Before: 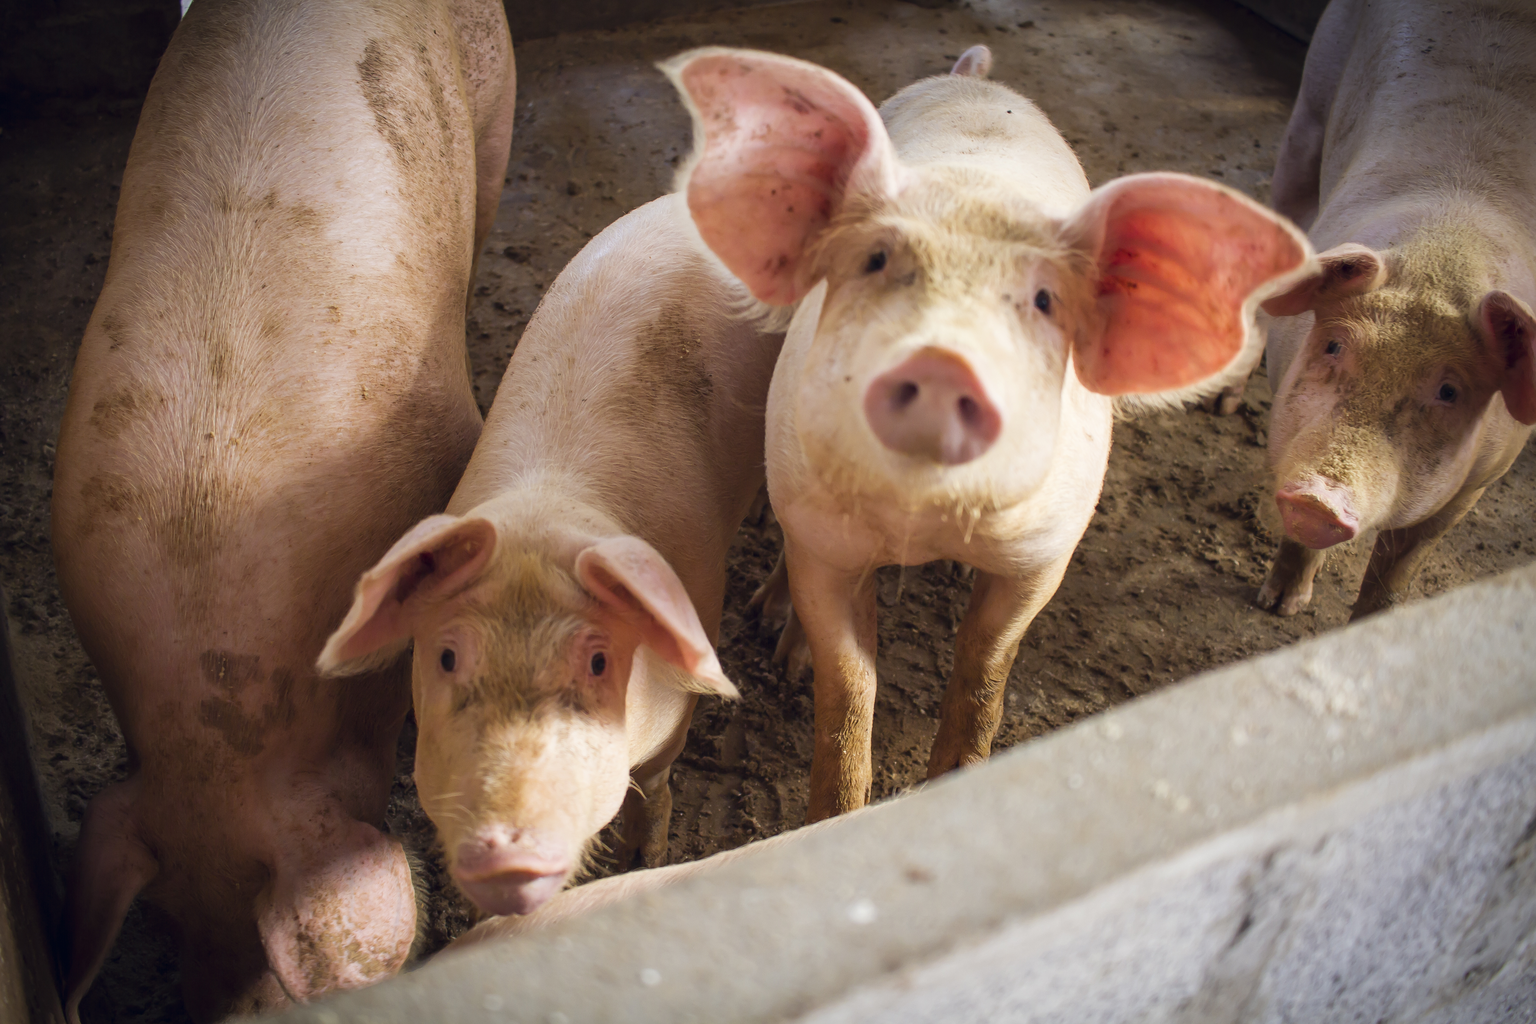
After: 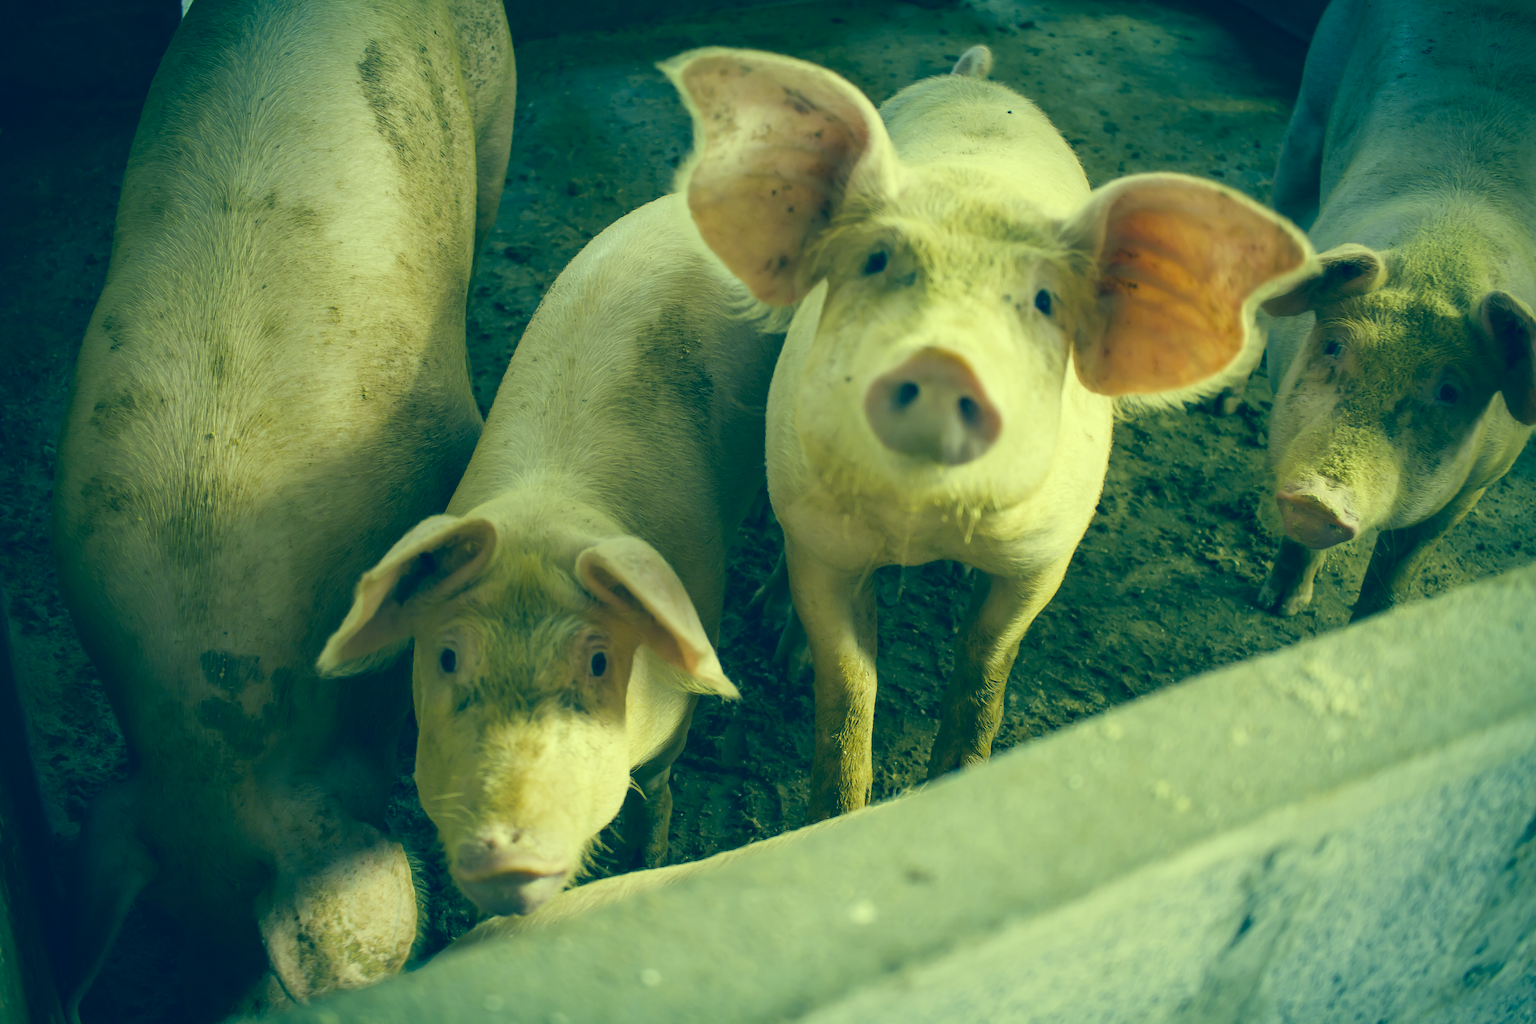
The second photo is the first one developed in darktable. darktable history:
color correction: highlights a* -15.58, highlights b* 40, shadows a* -40, shadows b* -26.18
white balance: emerald 1
